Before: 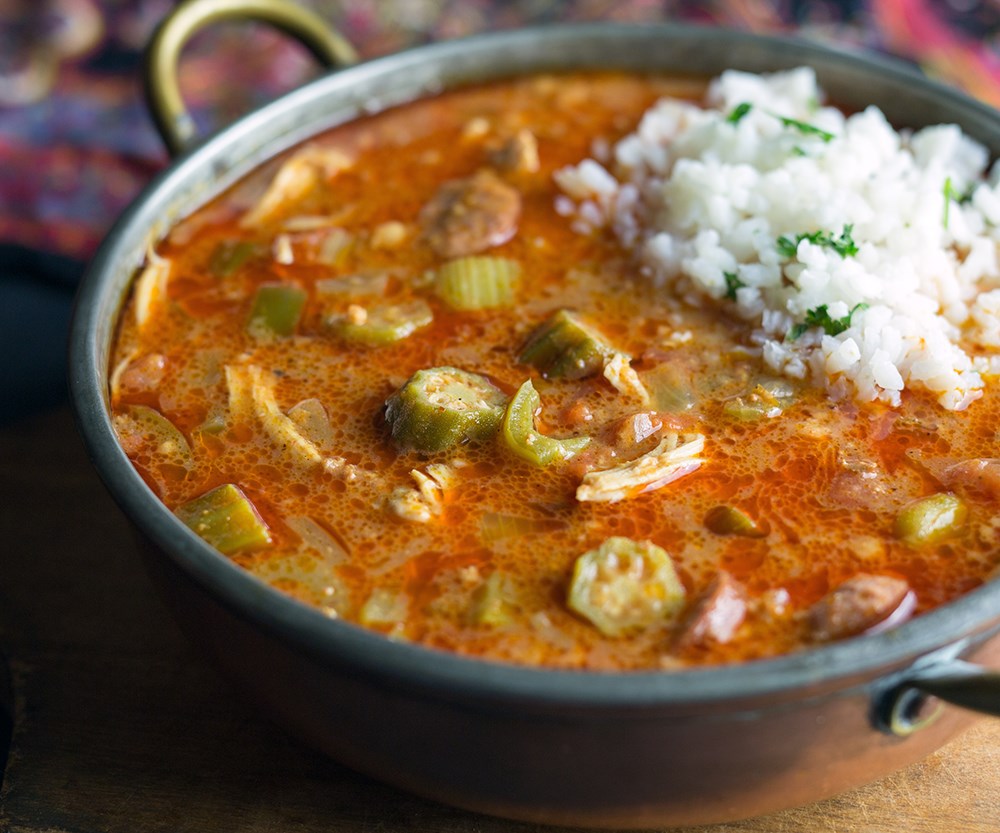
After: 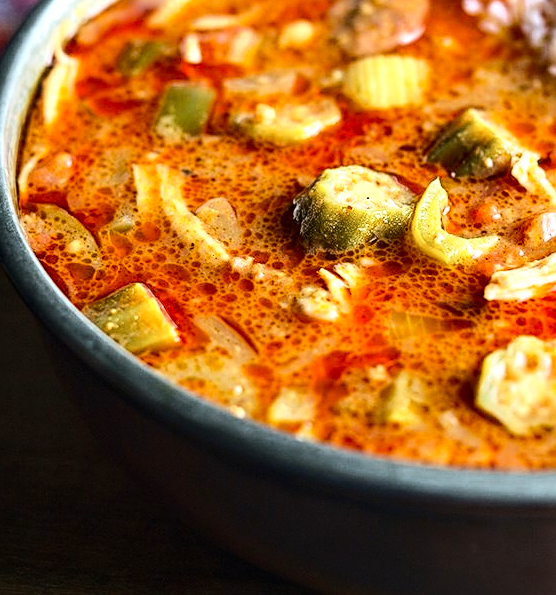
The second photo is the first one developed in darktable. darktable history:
local contrast: detail 130%
sharpen: on, module defaults
base curve: curves: ch0 [(0, 0) (0.032, 0.025) (0.121, 0.166) (0.206, 0.329) (0.605, 0.79) (1, 1)]
crop: left 9.259%, top 24.143%, right 35.063%, bottom 4.361%
exposure: black level correction 0.002, exposure 0.676 EV, compensate highlight preservation false
contrast brightness saturation: contrast 0.166, saturation 0.318
color zones: curves: ch0 [(0, 0.5) (0.125, 0.4) (0.25, 0.5) (0.375, 0.4) (0.5, 0.4) (0.625, 0.6) (0.75, 0.6) (0.875, 0.5)]; ch1 [(0, 0.35) (0.125, 0.45) (0.25, 0.35) (0.375, 0.35) (0.5, 0.35) (0.625, 0.35) (0.75, 0.45) (0.875, 0.35)]; ch2 [(0, 0.6) (0.125, 0.5) (0.25, 0.5) (0.375, 0.6) (0.5, 0.6) (0.625, 0.5) (0.75, 0.5) (0.875, 0.5)]
